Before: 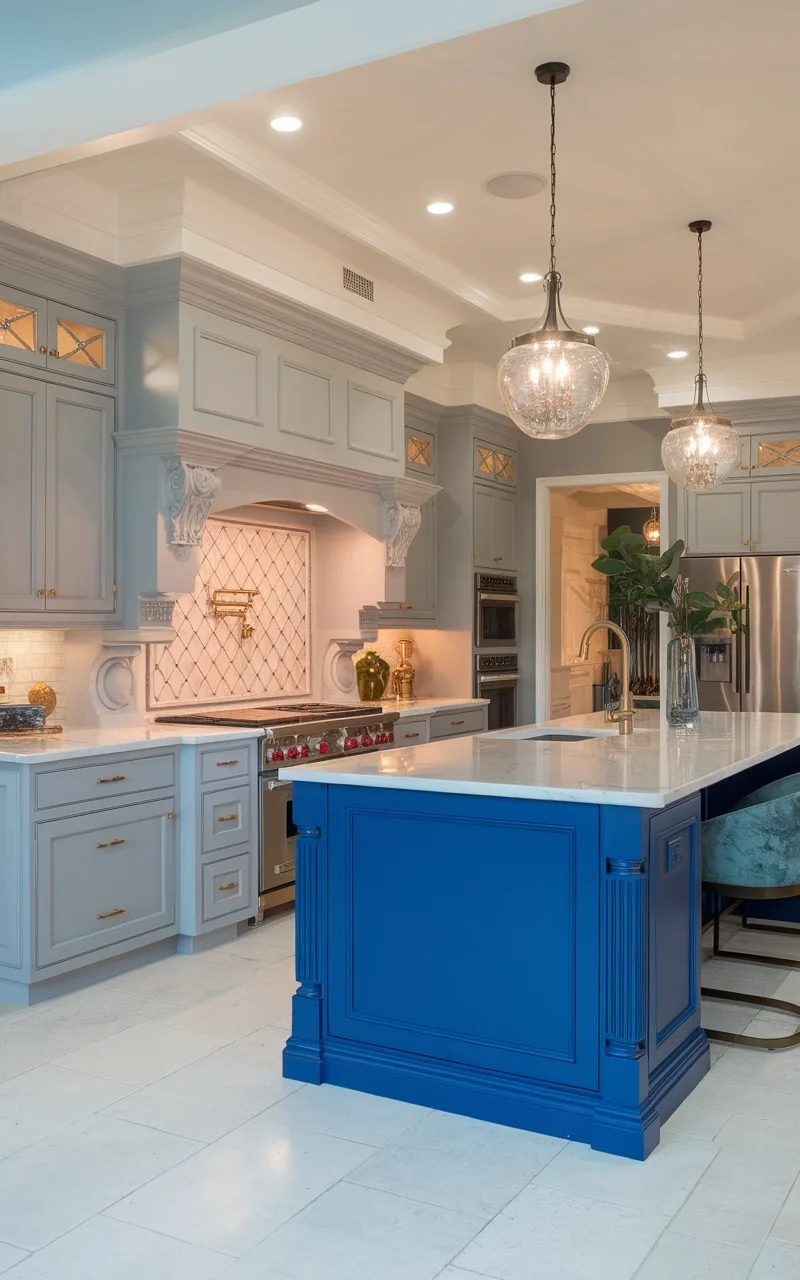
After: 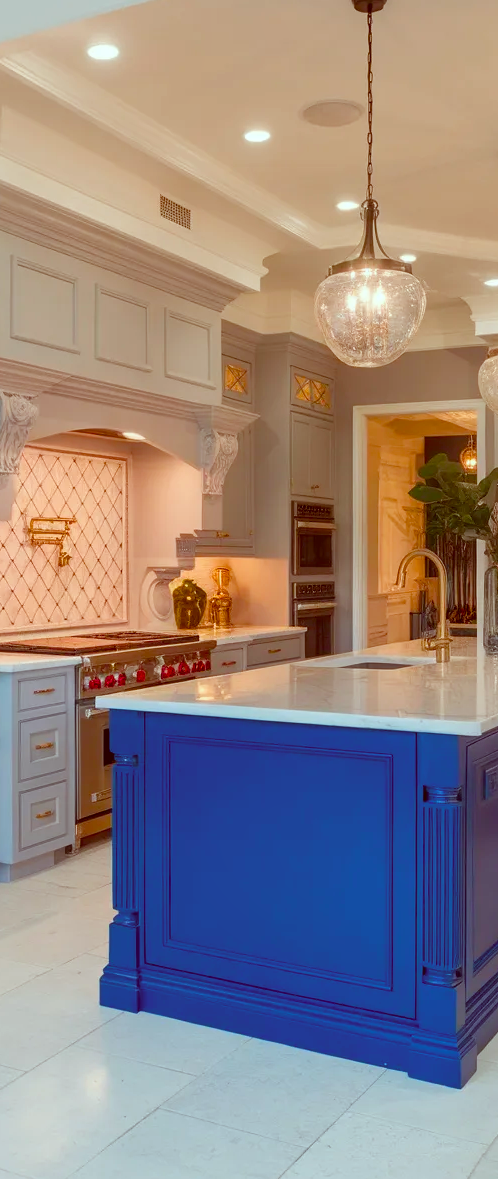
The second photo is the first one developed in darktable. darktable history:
crop and rotate: left 22.918%, top 5.629%, right 14.711%, bottom 2.247%
color correction: highlights a* -7.23, highlights b* -0.161, shadows a* 20.08, shadows b* 11.73
shadows and highlights: shadows 37.27, highlights -28.18, soften with gaussian
color balance rgb: perceptual saturation grading › global saturation 35%, perceptual saturation grading › highlights -25%, perceptual saturation grading › shadows 50%
